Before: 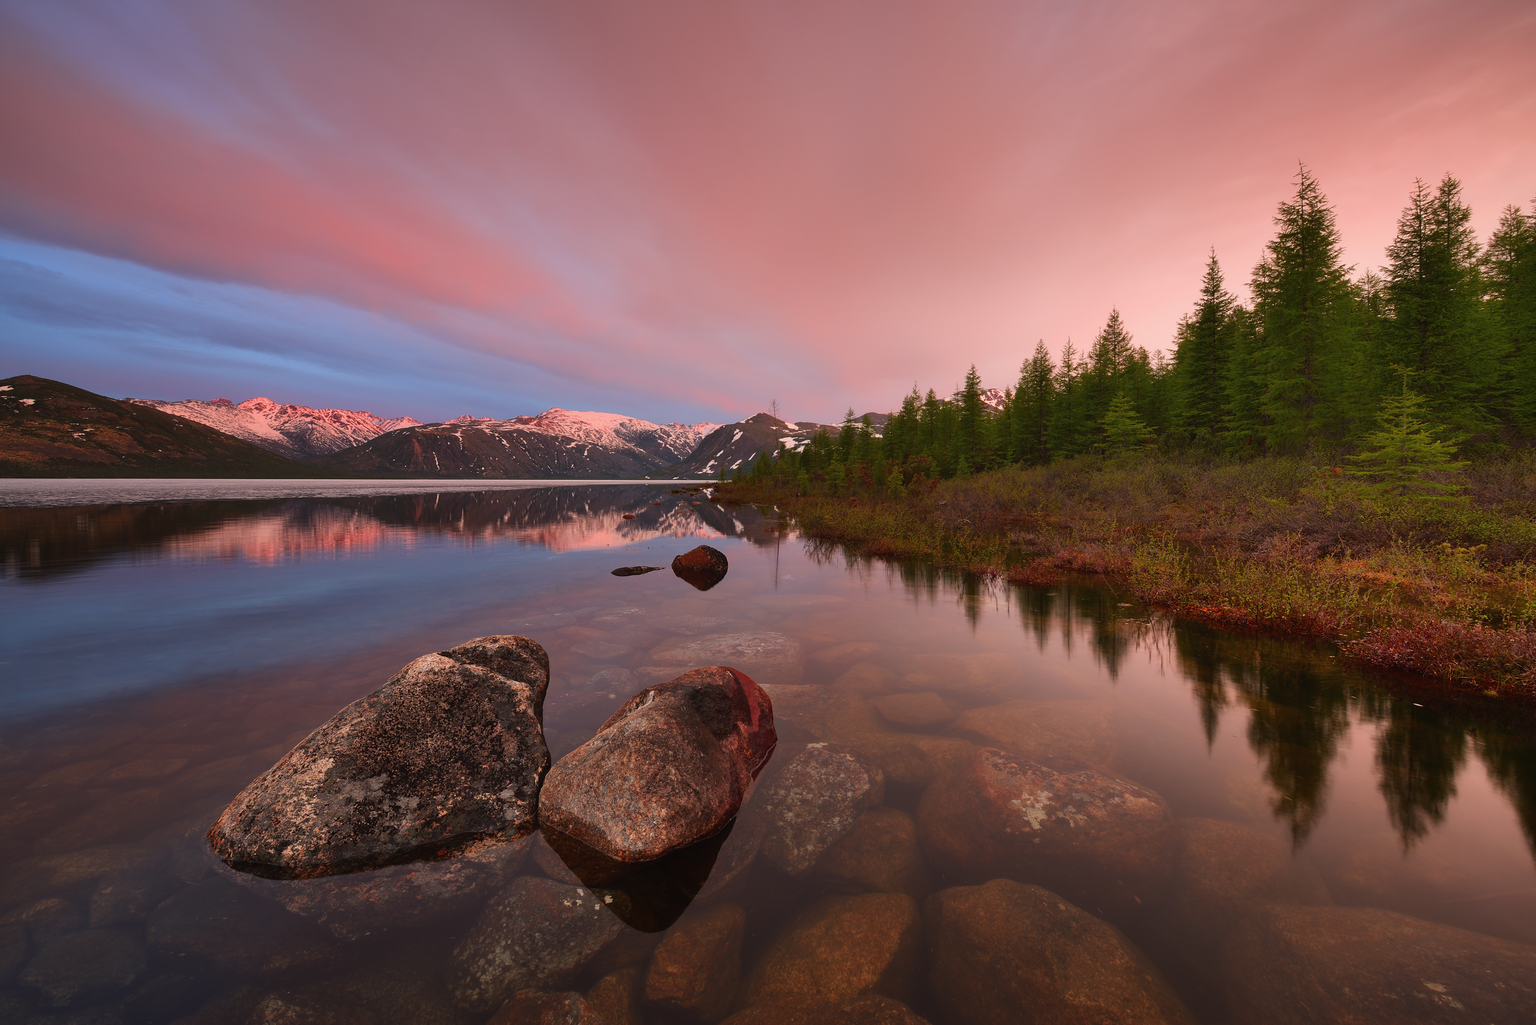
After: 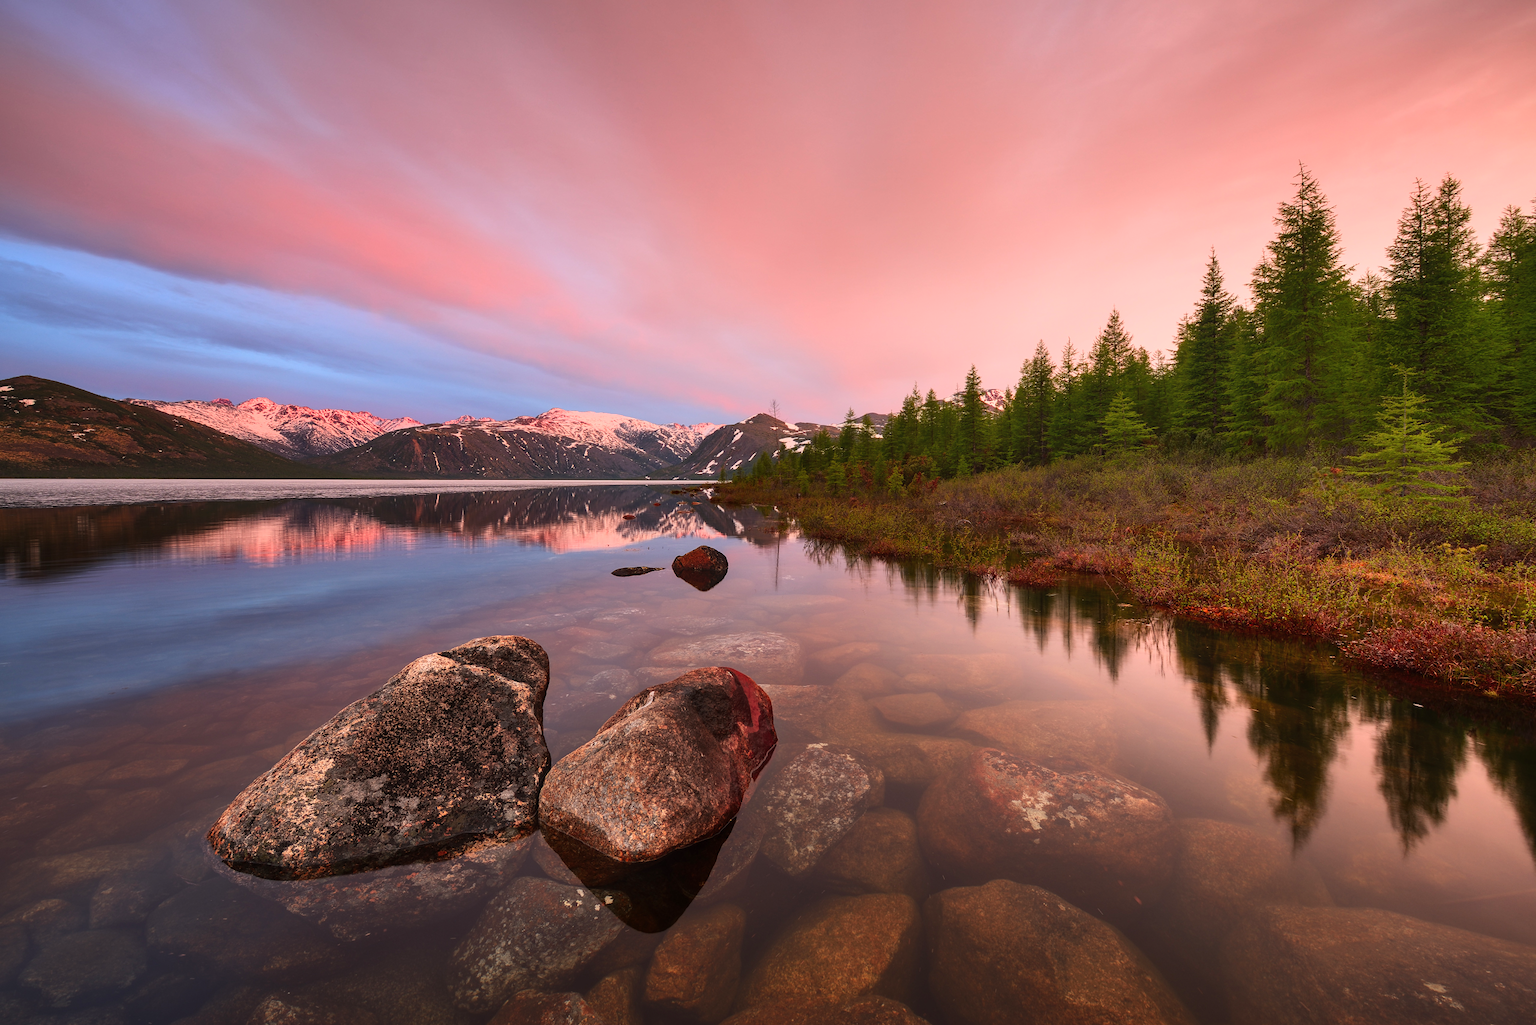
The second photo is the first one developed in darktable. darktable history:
local contrast: on, module defaults
contrast brightness saturation: contrast 0.199, brightness 0.168, saturation 0.216
